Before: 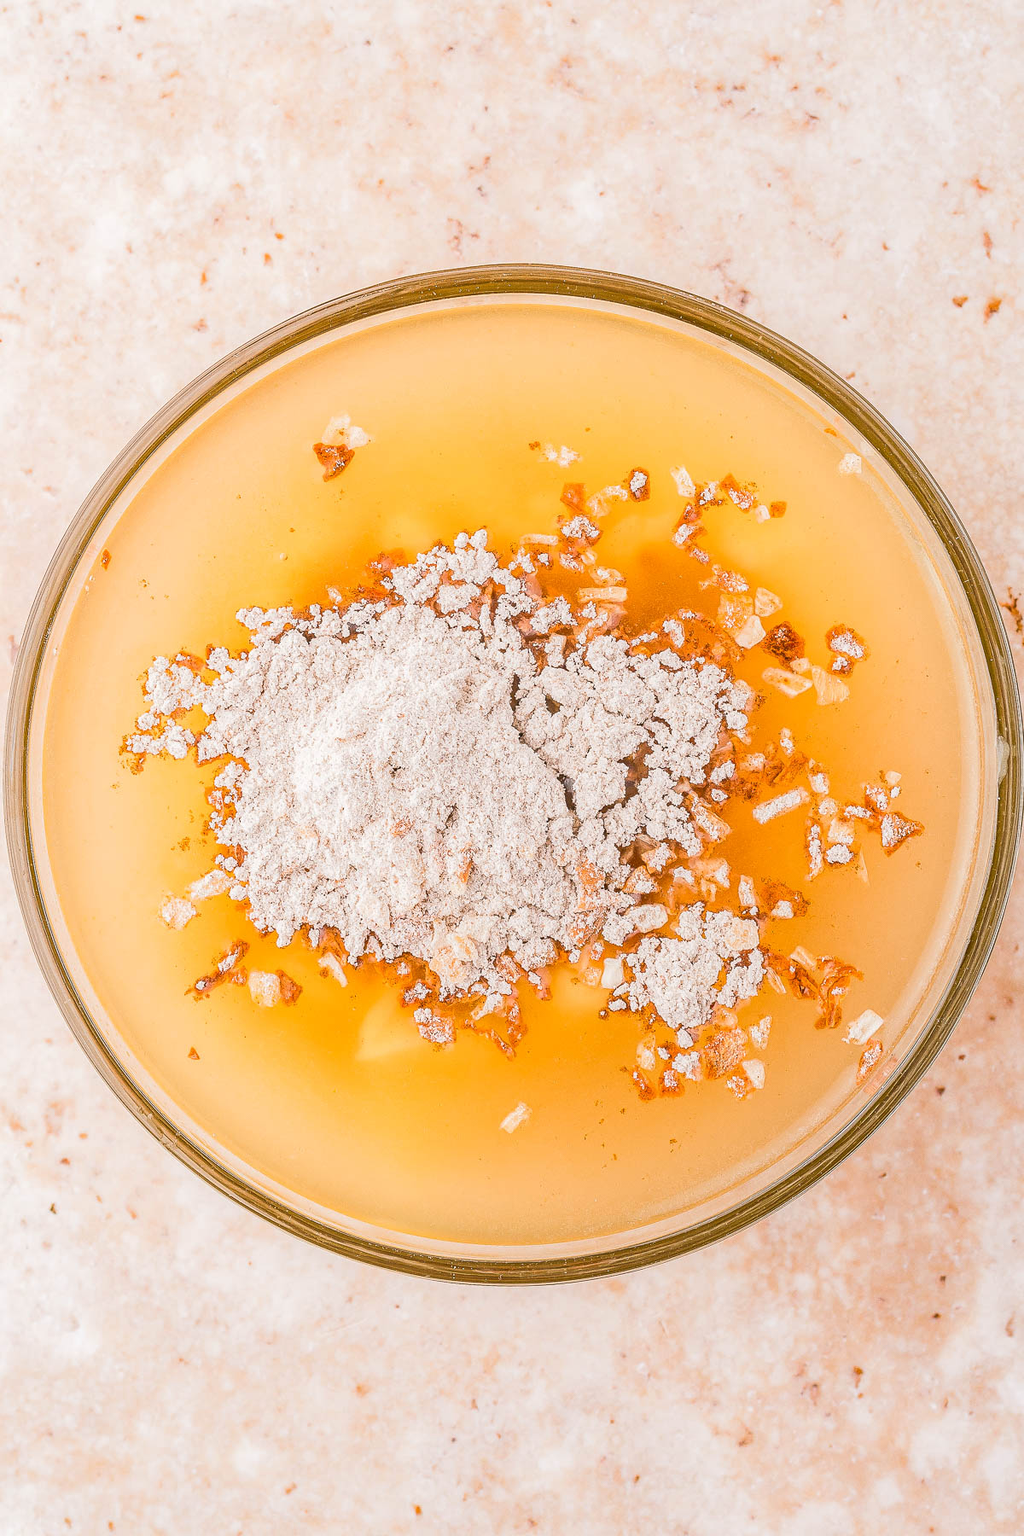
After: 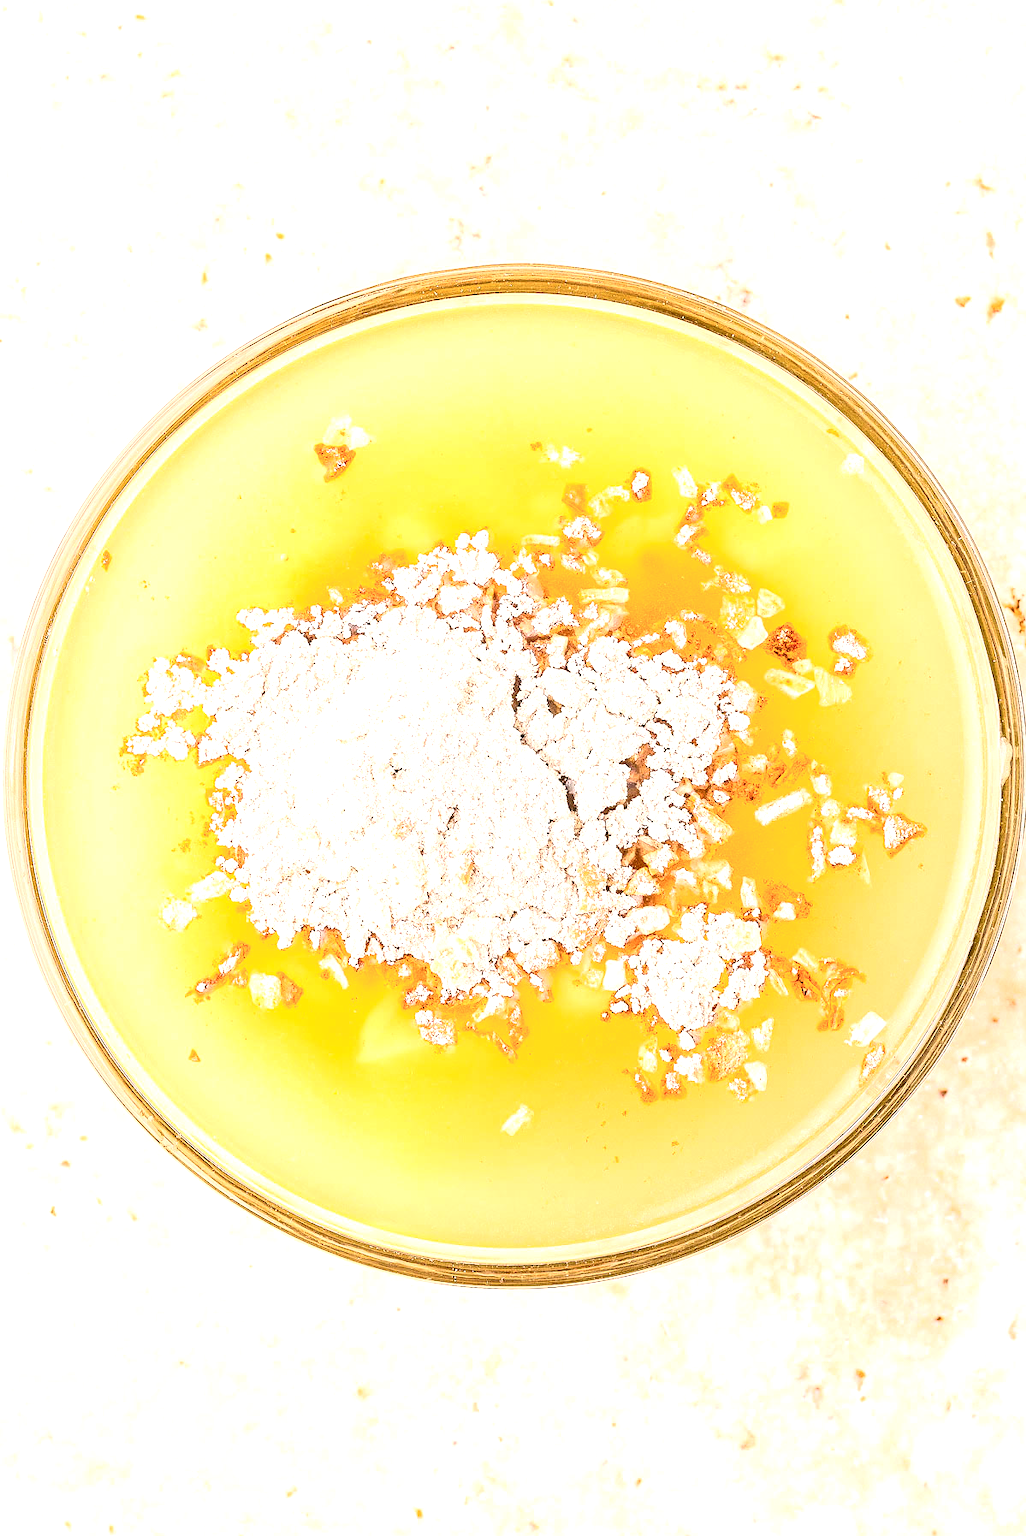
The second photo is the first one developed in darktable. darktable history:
crop: top 0.075%, bottom 0.154%
contrast brightness saturation: contrast 0.3
color calibration: x 0.342, y 0.357, temperature 5110.58 K
exposure: exposure 1 EV, compensate exposure bias true, compensate highlight preservation false
levels: levels [0, 0.51, 1]
